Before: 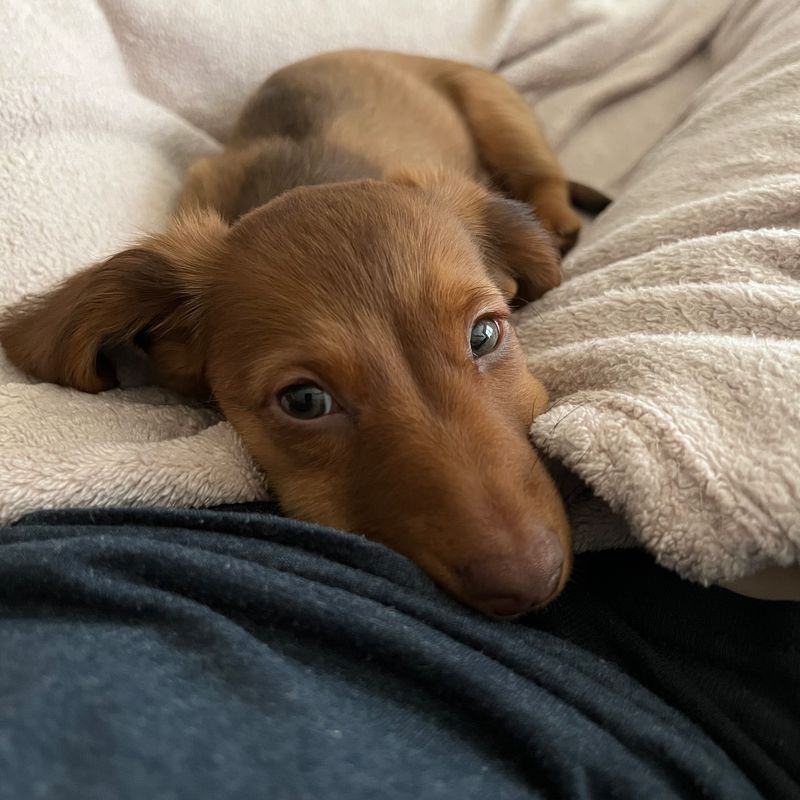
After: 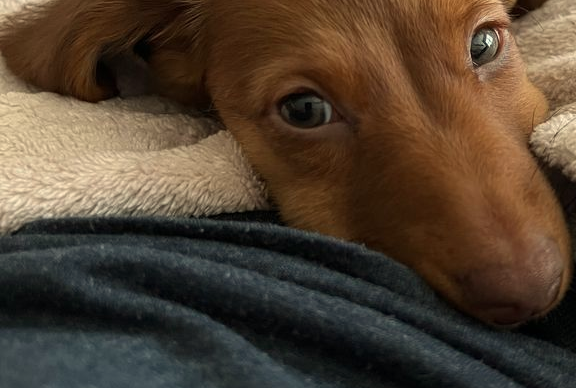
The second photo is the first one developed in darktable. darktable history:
white balance: red 1.029, blue 0.92
crop: top 36.498%, right 27.964%, bottom 14.995%
